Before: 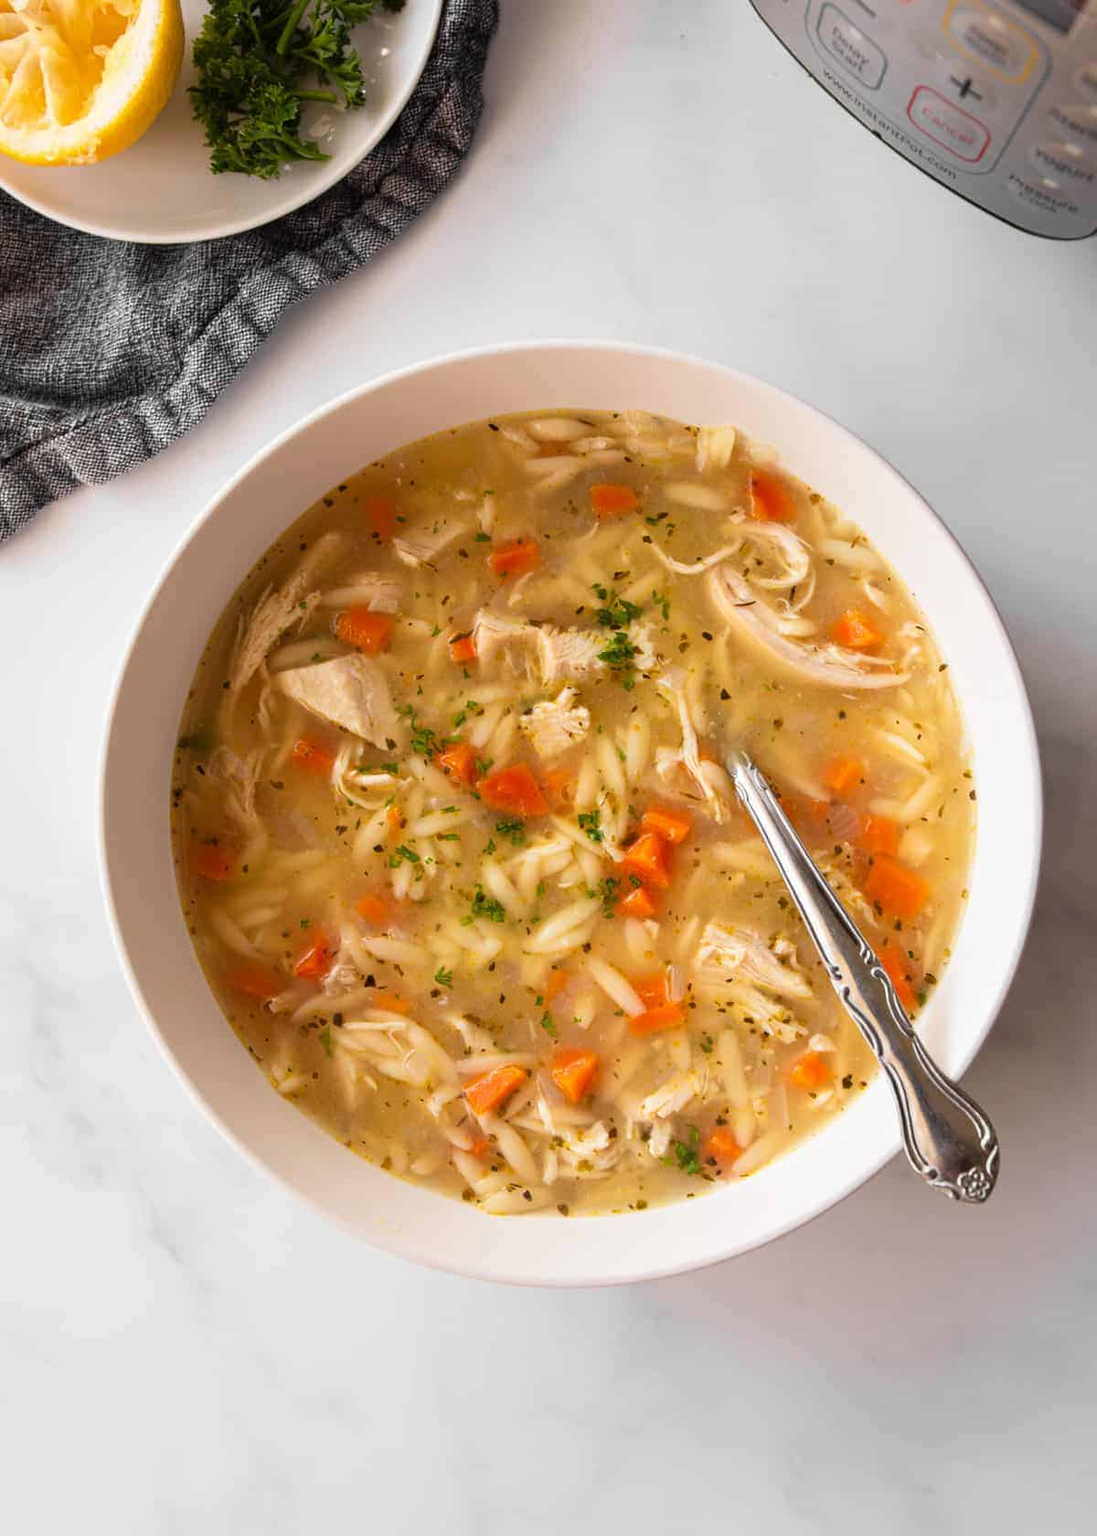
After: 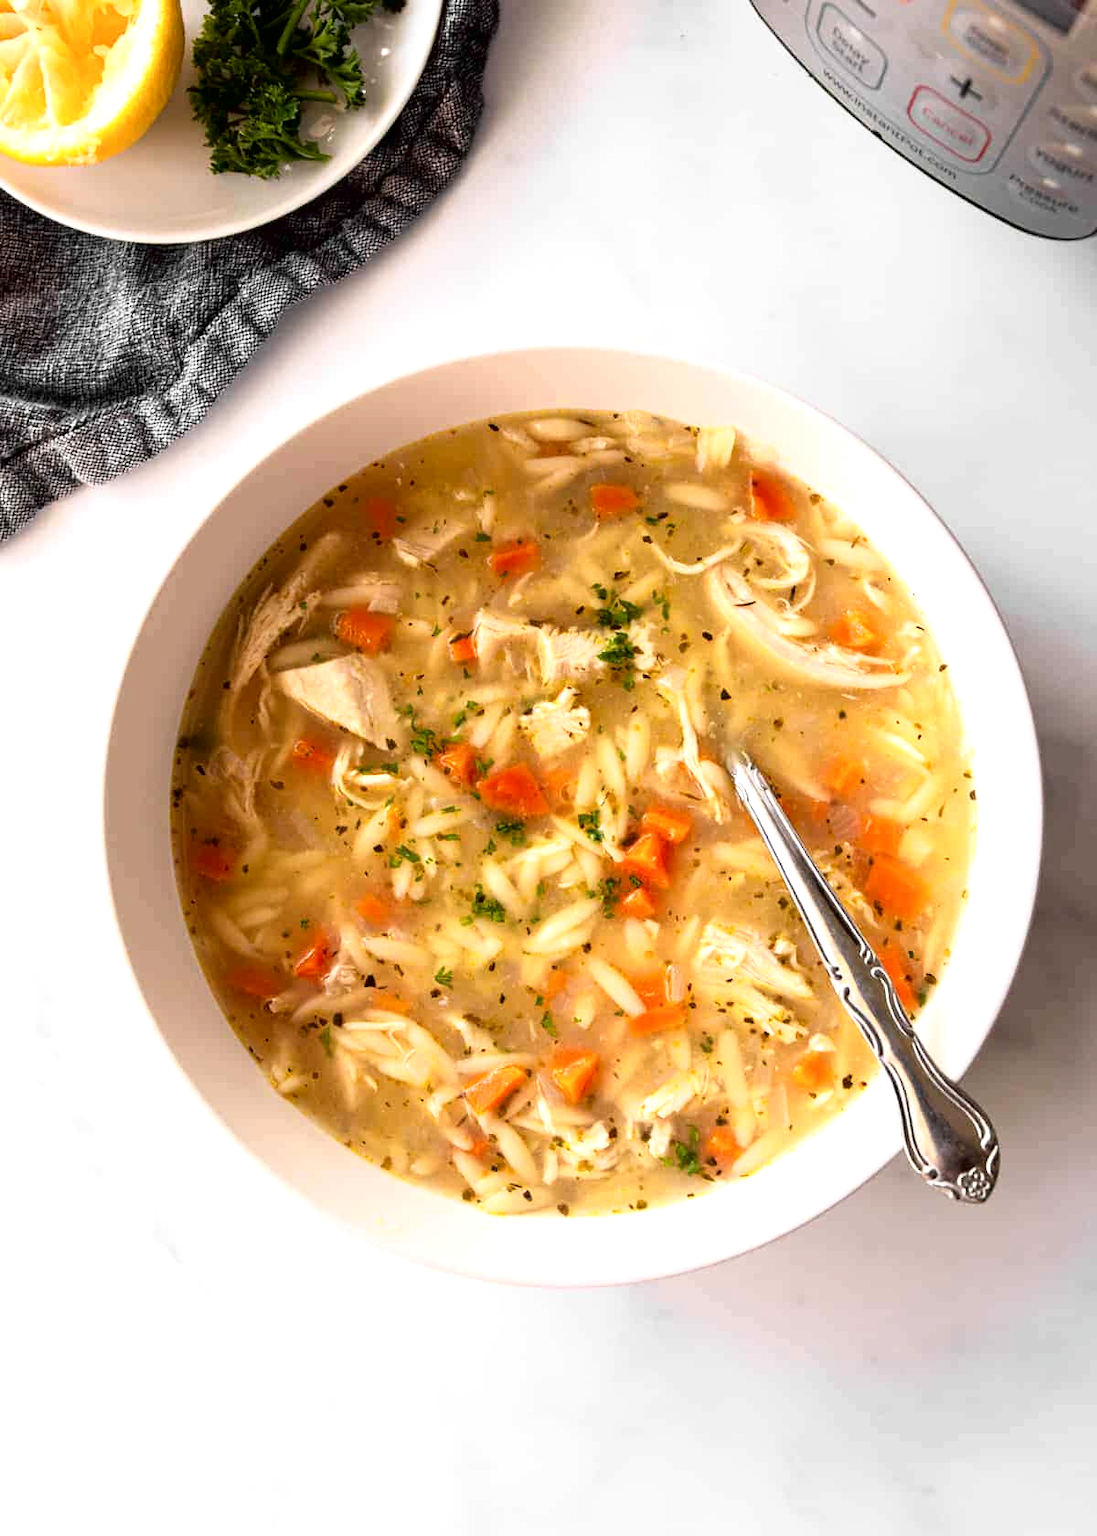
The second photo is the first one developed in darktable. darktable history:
tone curve: curves: ch0 [(0, 0) (0.003, 0) (0.011, 0.001) (0.025, 0.003) (0.044, 0.006) (0.069, 0.009) (0.1, 0.013) (0.136, 0.032) (0.177, 0.067) (0.224, 0.121) (0.277, 0.185) (0.335, 0.255) (0.399, 0.333) (0.468, 0.417) (0.543, 0.508) (0.623, 0.606) (0.709, 0.71) (0.801, 0.819) (0.898, 0.926) (1, 1)], color space Lab, independent channels, preserve colors none
exposure: exposure 0.494 EV, compensate highlight preservation false
